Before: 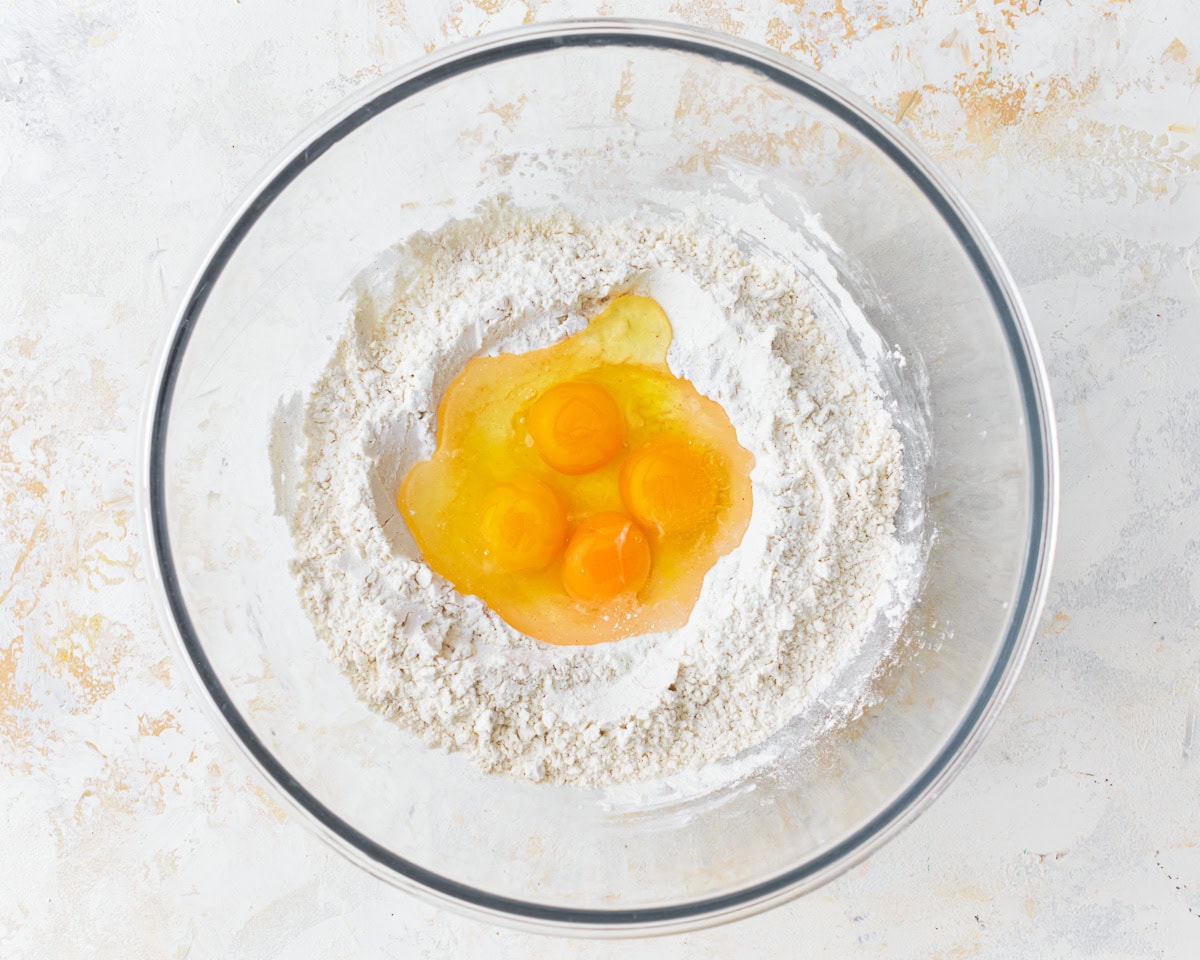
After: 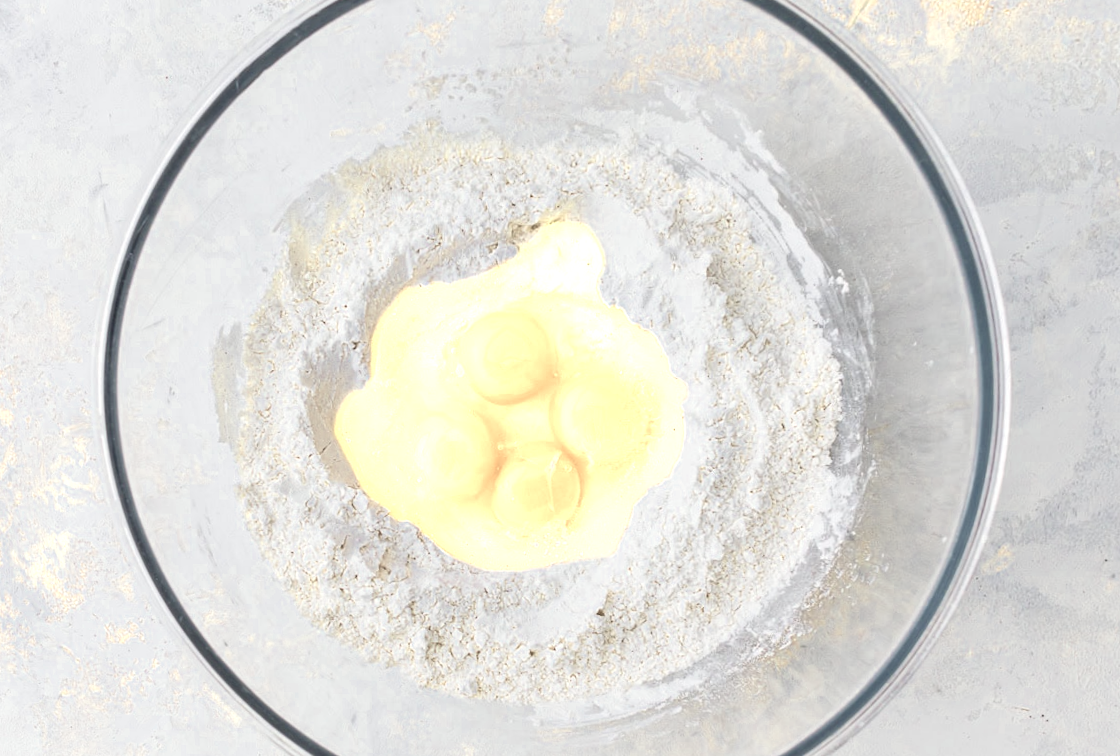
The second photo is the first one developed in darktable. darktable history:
crop: top 7.625%, bottom 8.027%
velvia: on, module defaults
rotate and perspective: rotation 0.062°, lens shift (vertical) 0.115, lens shift (horizontal) -0.133, crop left 0.047, crop right 0.94, crop top 0.061, crop bottom 0.94
color zones: curves: ch0 [(0.25, 0.667) (0.758, 0.368)]; ch1 [(0.215, 0.245) (0.761, 0.373)]; ch2 [(0.247, 0.554) (0.761, 0.436)]
